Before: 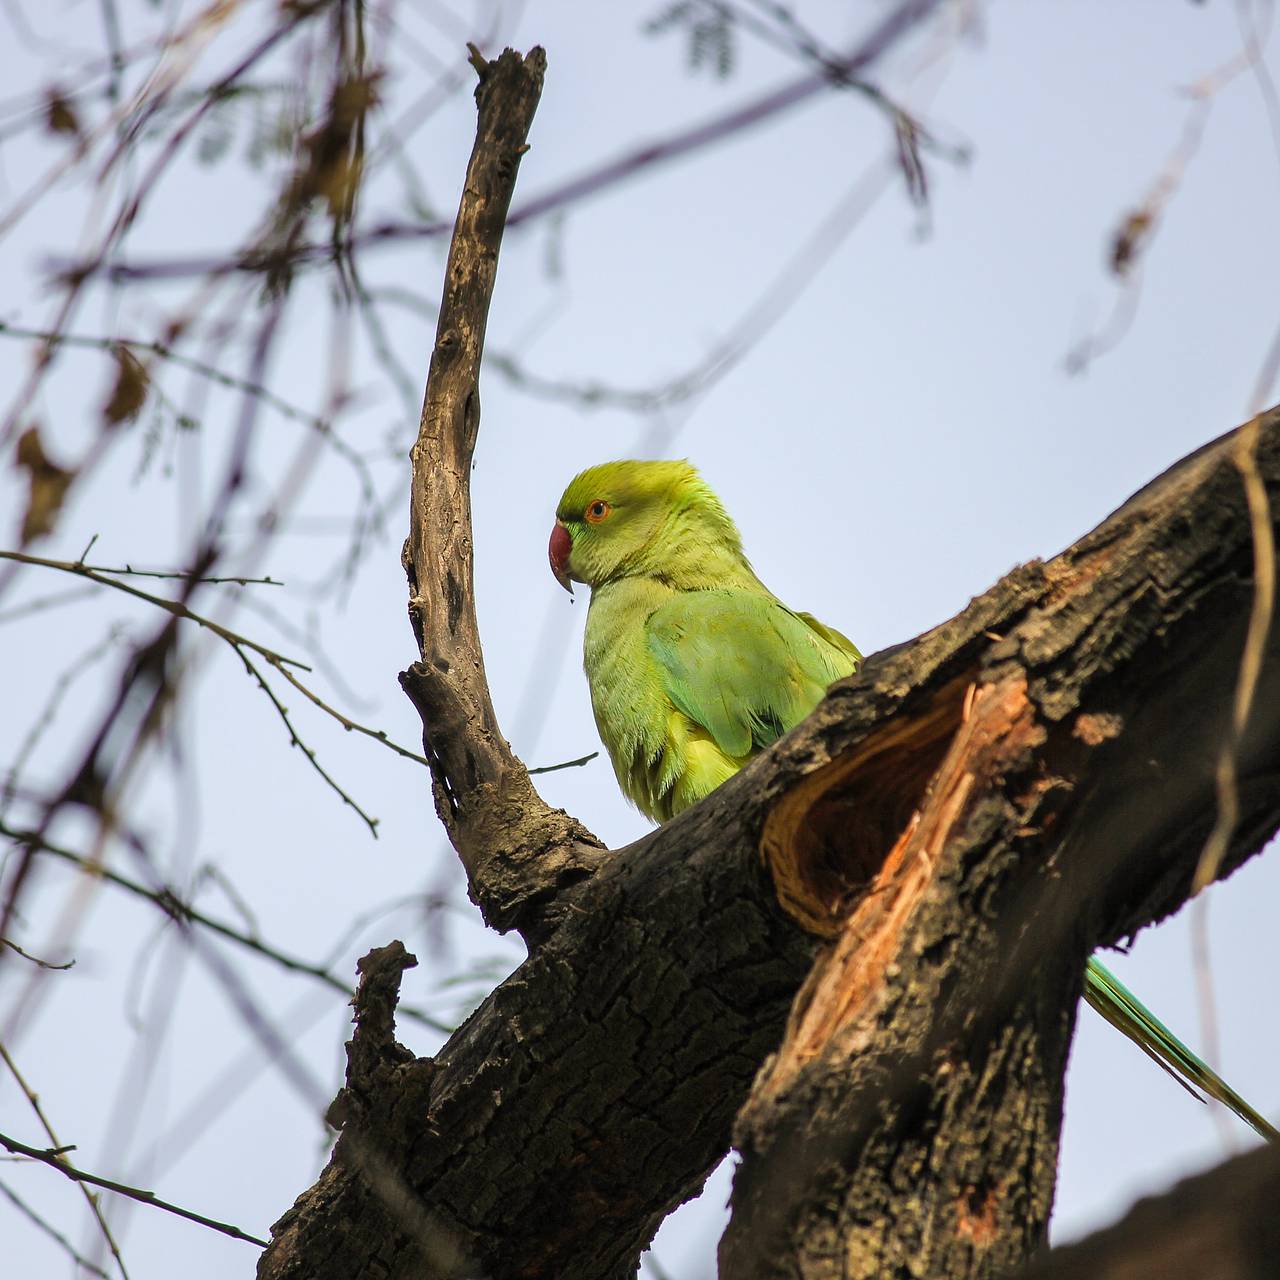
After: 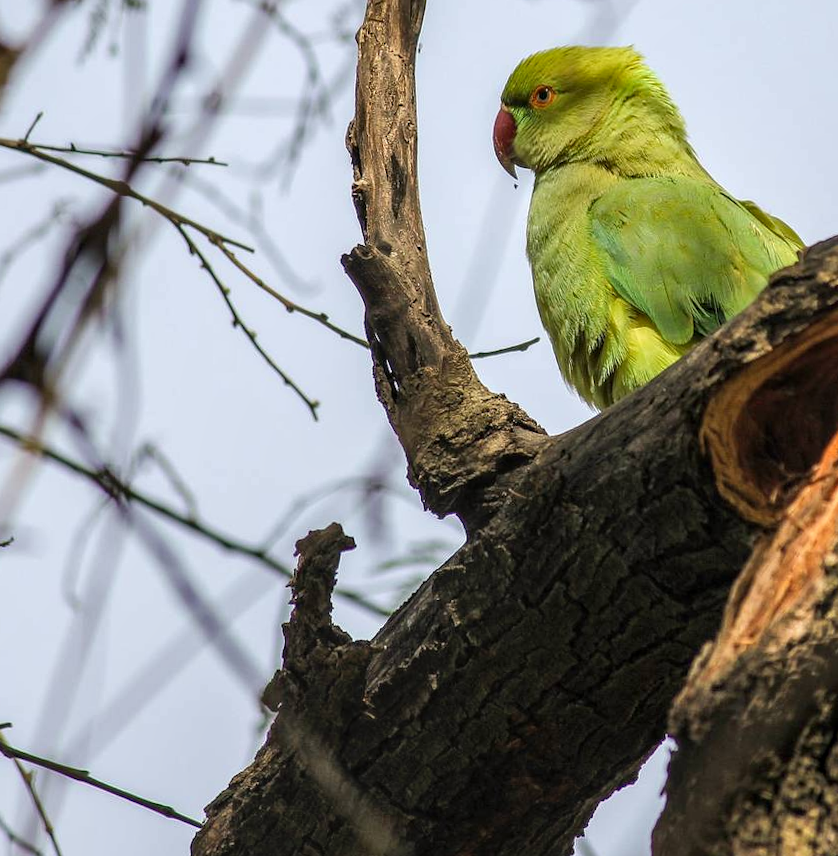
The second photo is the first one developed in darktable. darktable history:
local contrast: on, module defaults
crop and rotate: angle -0.859°, left 3.802%, top 32.095%, right 29.721%
